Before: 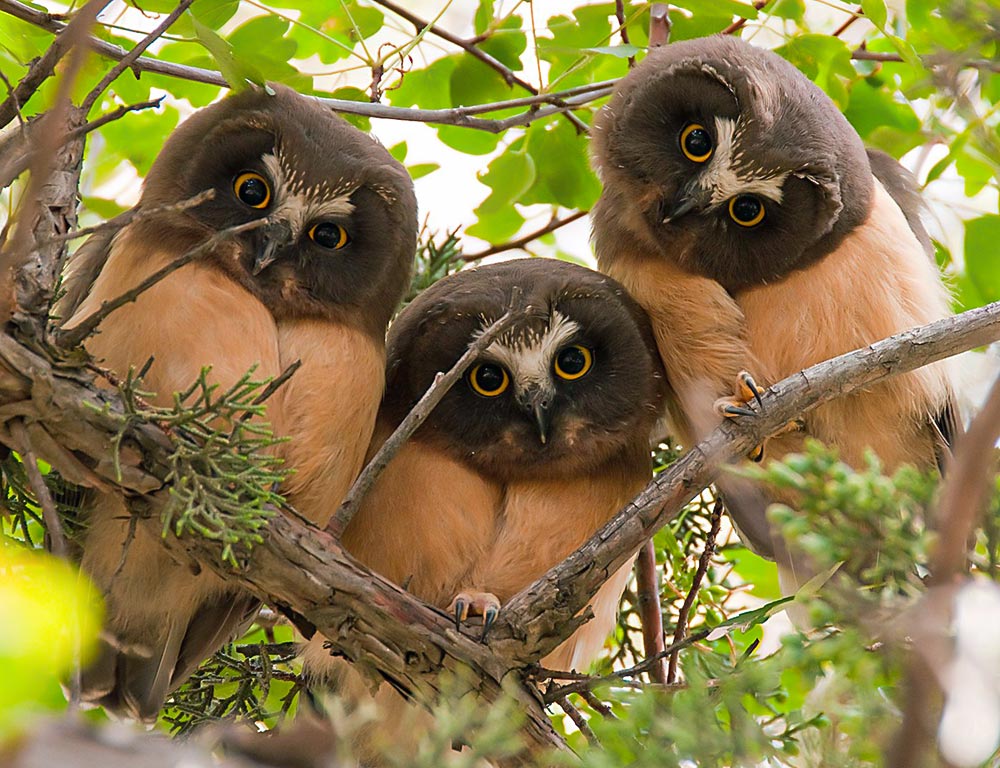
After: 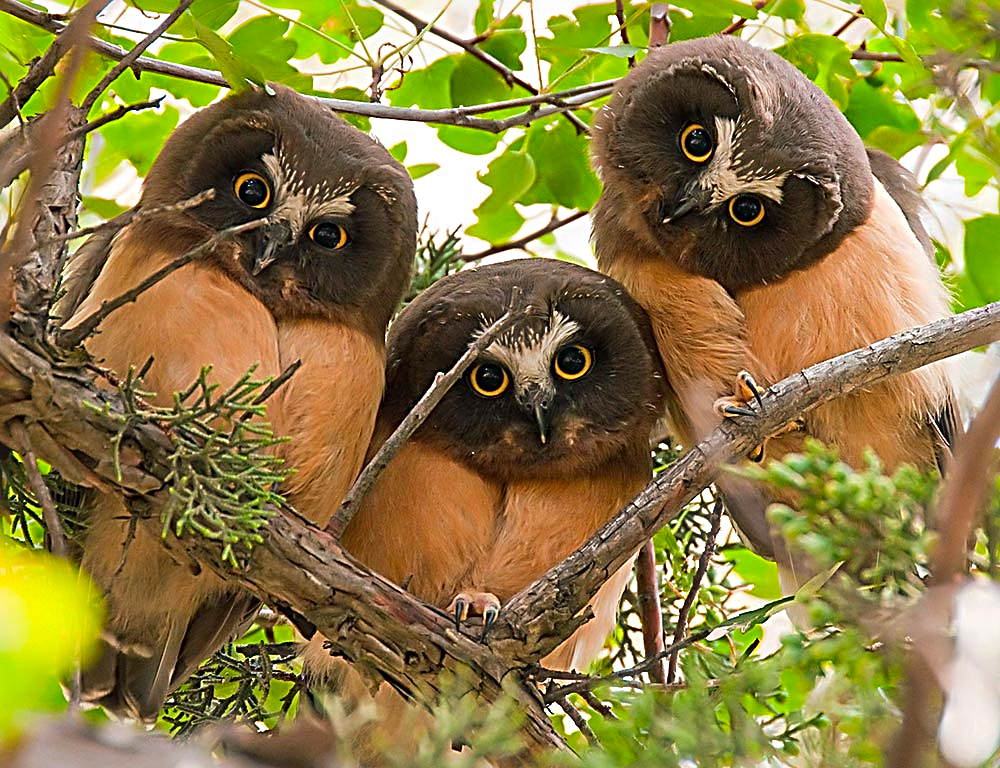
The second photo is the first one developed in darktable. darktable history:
haze removal: strength -0.1, adaptive false
sharpen: radius 3.69, amount 0.928
color correction: saturation 1.34
contrast brightness saturation: saturation -0.05
